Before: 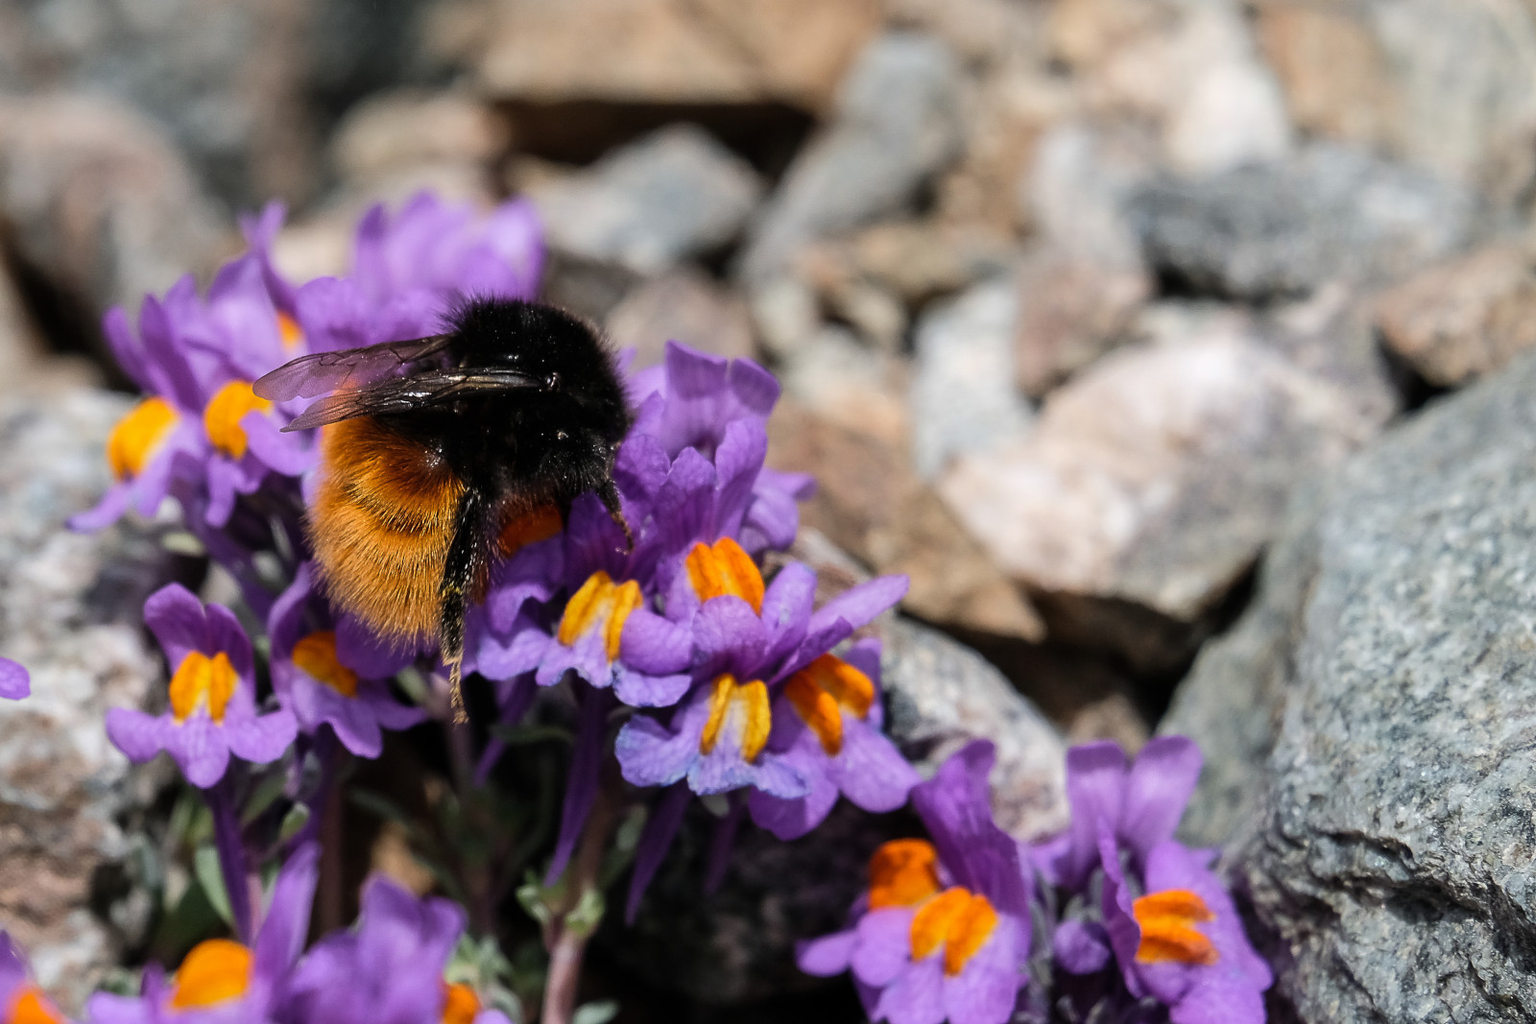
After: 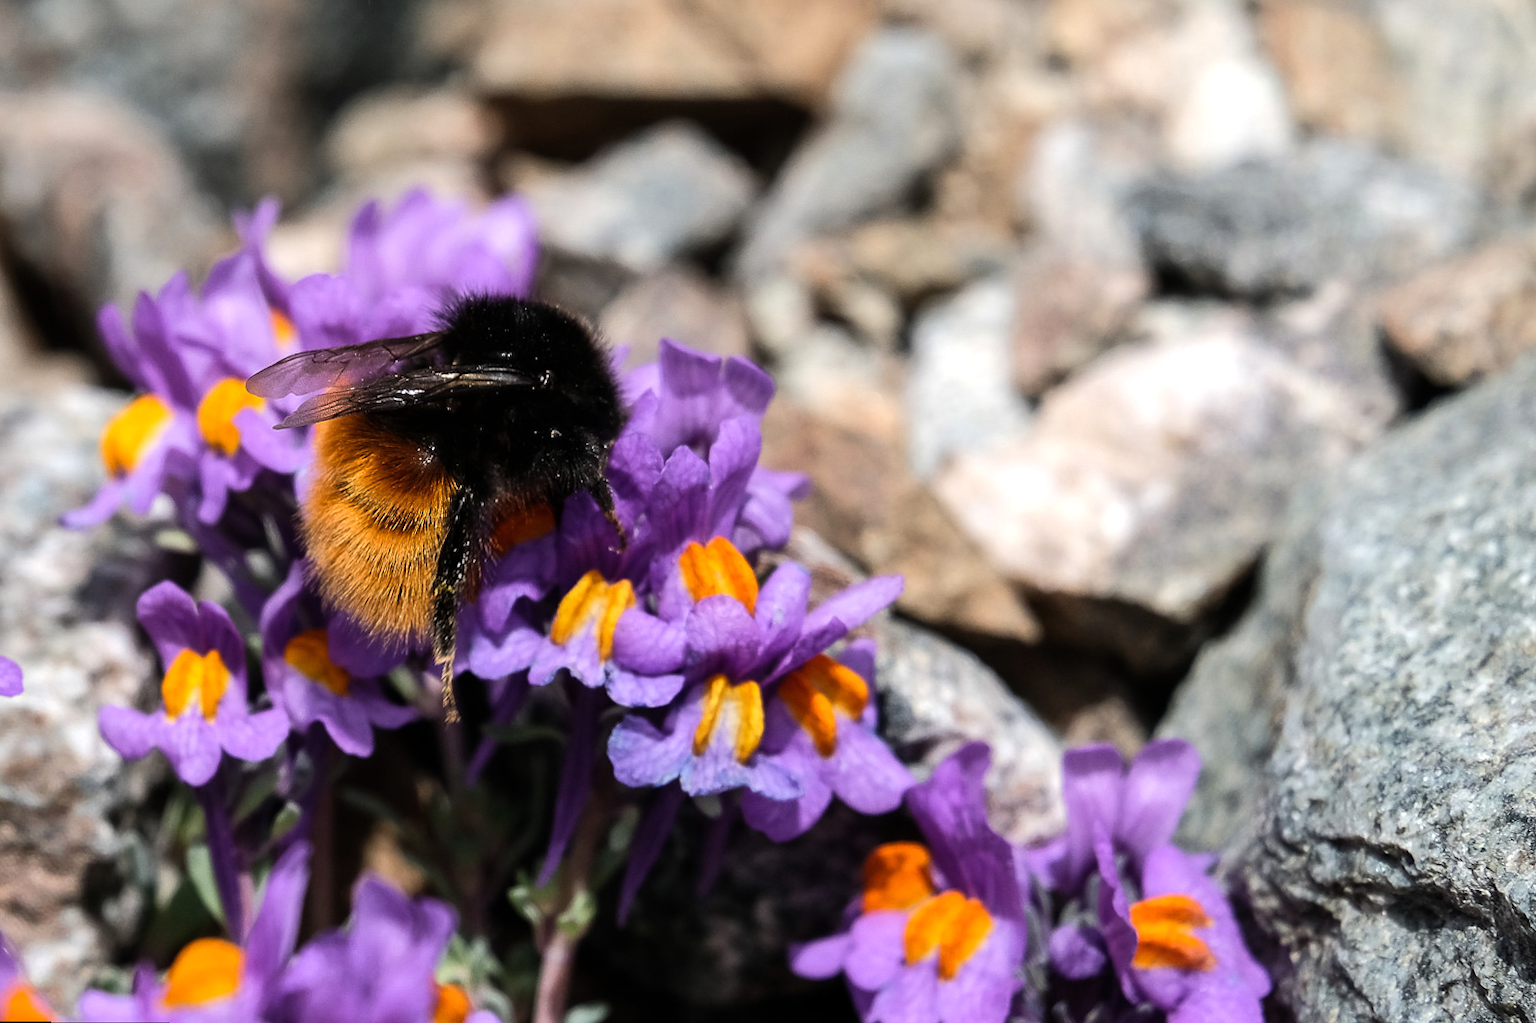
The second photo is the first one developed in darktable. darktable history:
tone equalizer: -8 EV -0.417 EV, -7 EV -0.389 EV, -6 EV -0.333 EV, -5 EV -0.222 EV, -3 EV 0.222 EV, -2 EV 0.333 EV, -1 EV 0.389 EV, +0 EV 0.417 EV, edges refinement/feathering 500, mask exposure compensation -1.57 EV, preserve details no
rotate and perspective: rotation 0.192°, lens shift (horizontal) -0.015, crop left 0.005, crop right 0.996, crop top 0.006, crop bottom 0.99
